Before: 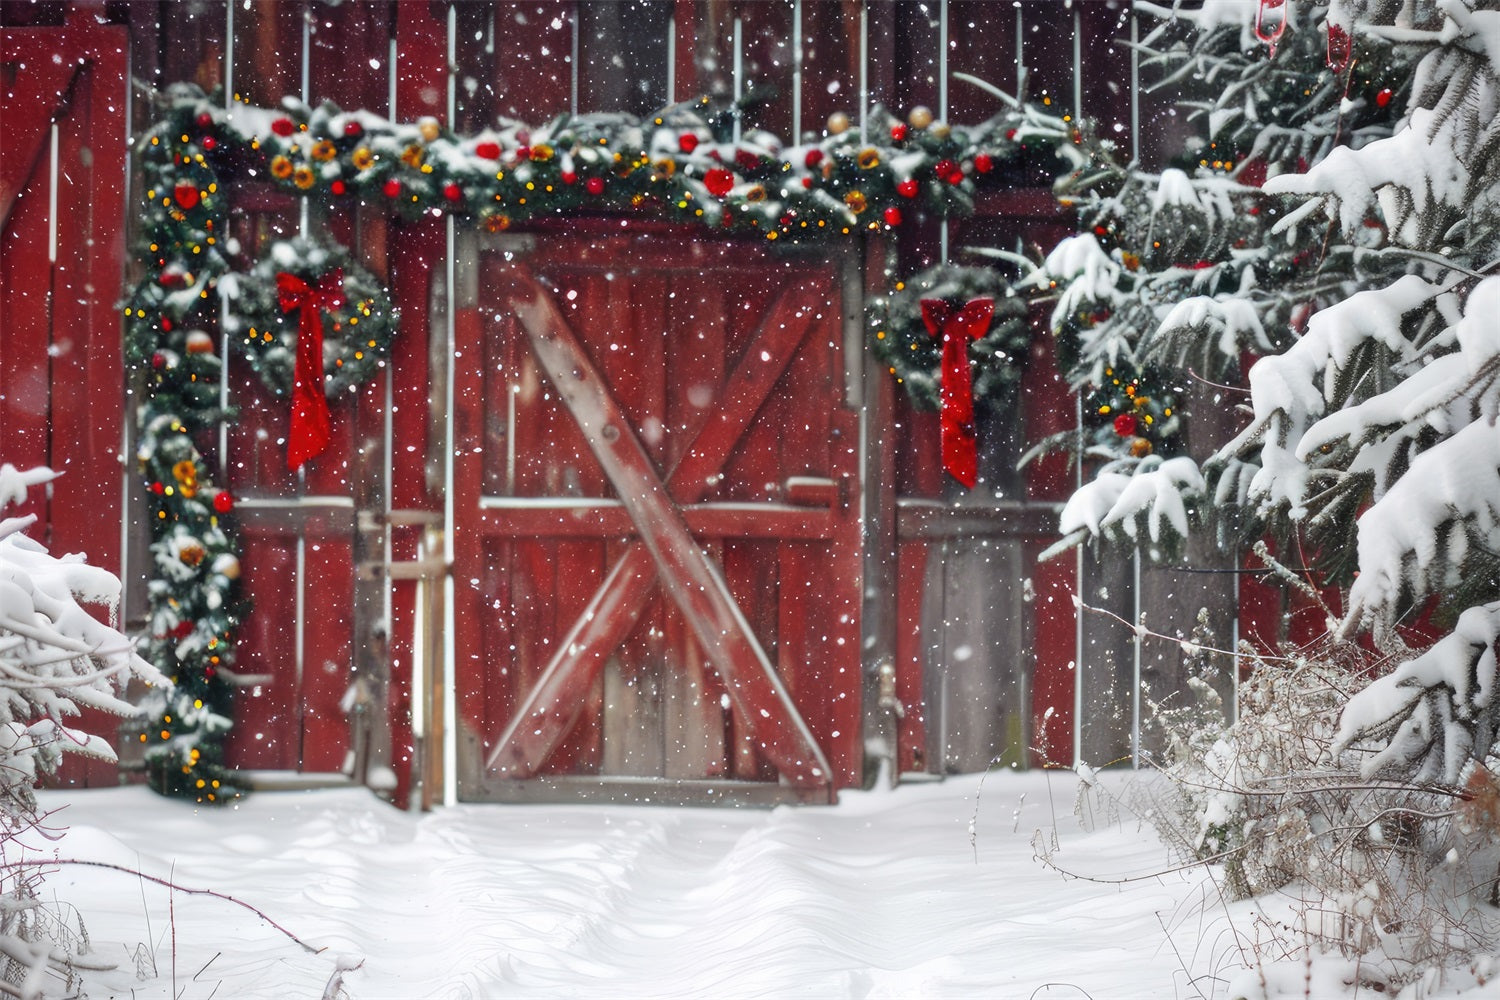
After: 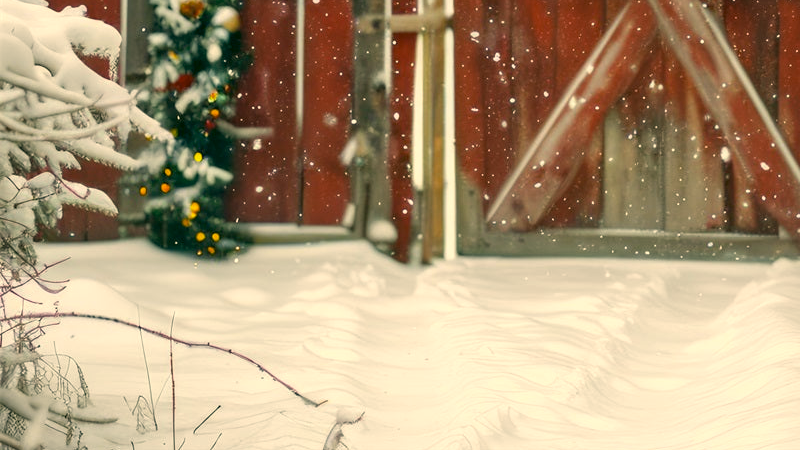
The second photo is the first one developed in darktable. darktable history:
color correction: highlights a* 5.3, highlights b* 24.26, shadows a* -15.58, shadows b* 4.02
haze removal: compatibility mode true, adaptive false
crop and rotate: top 54.778%, right 46.61%, bottom 0.159%
